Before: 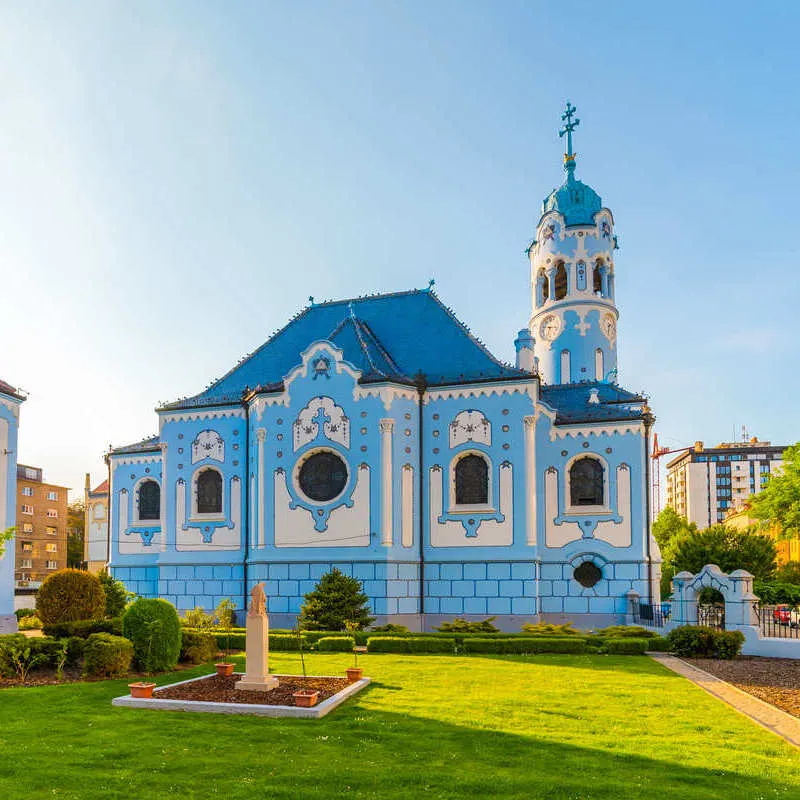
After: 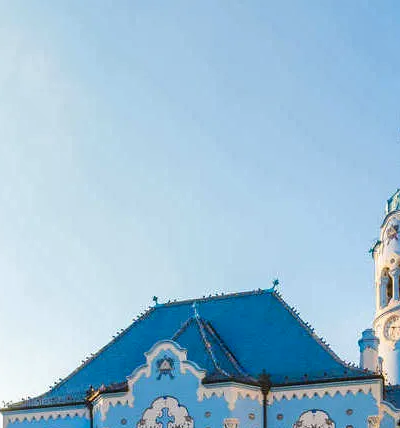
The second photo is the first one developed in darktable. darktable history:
local contrast: mode bilateral grid, contrast 20, coarseness 50, detail 120%, midtone range 0.2
crop: left 19.556%, right 30.401%, bottom 46.458%
